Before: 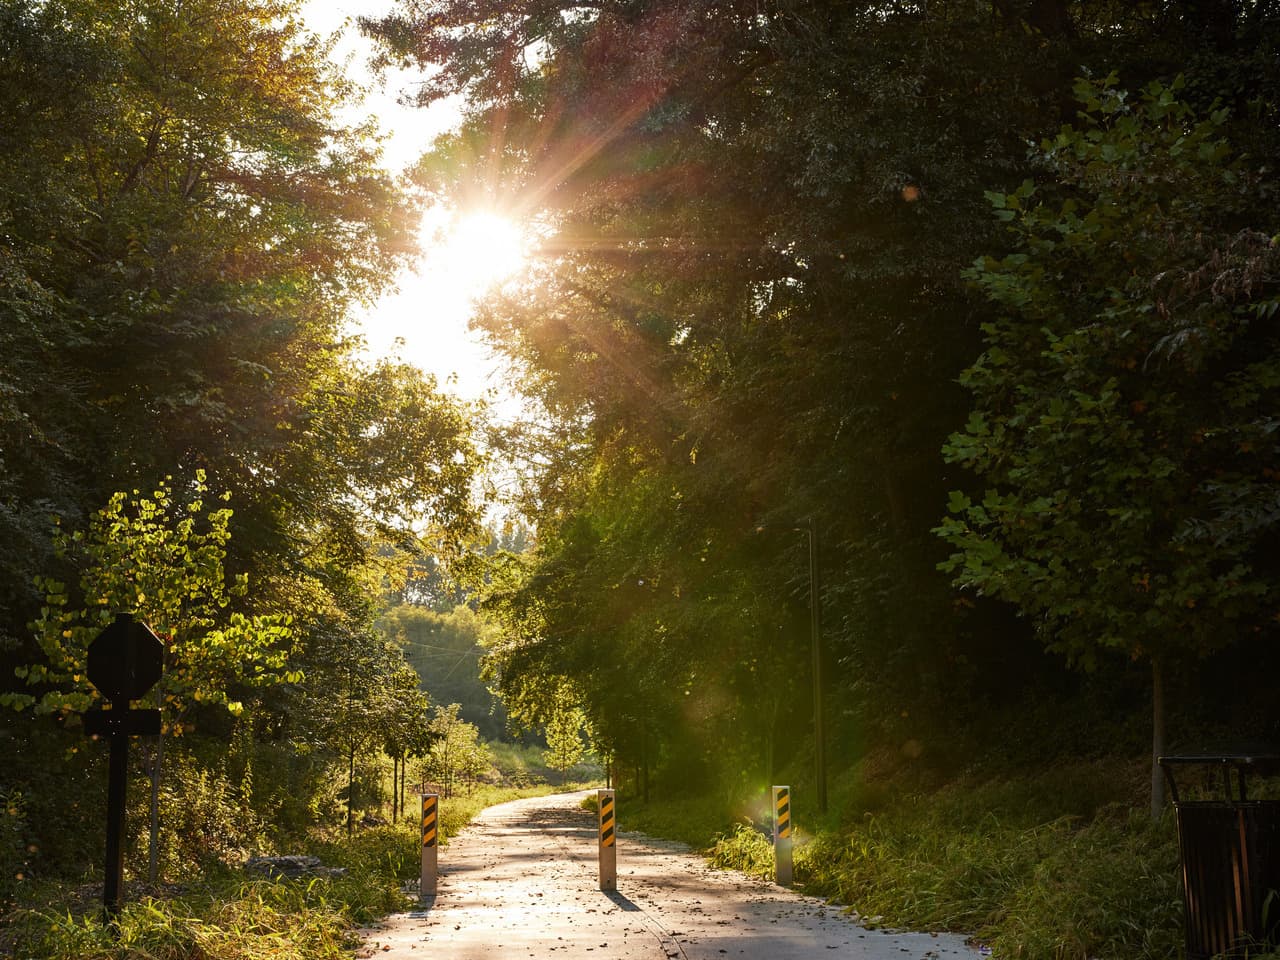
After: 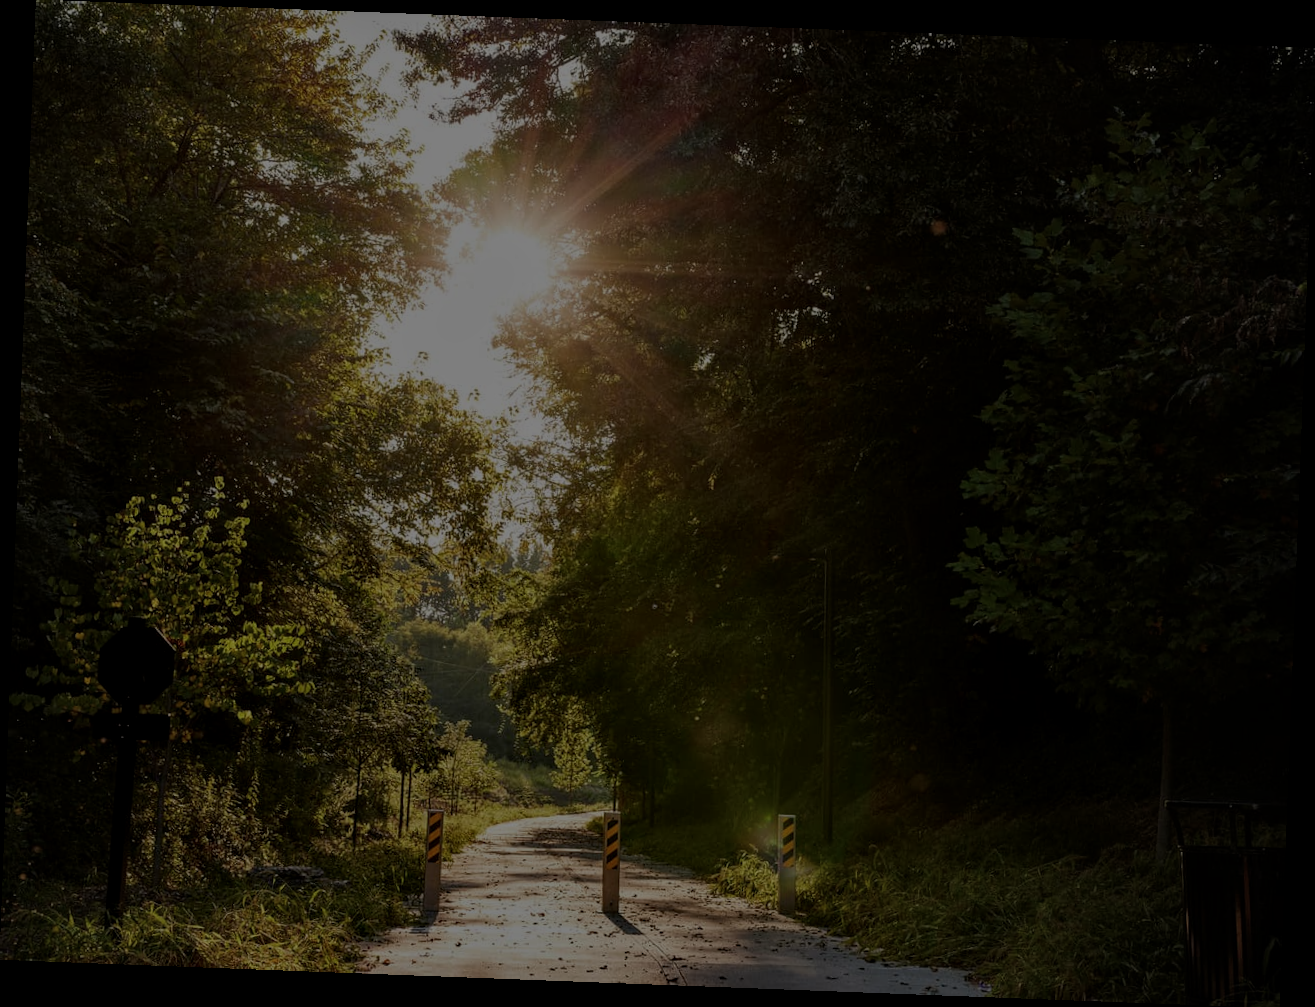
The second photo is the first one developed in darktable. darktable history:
rotate and perspective: rotation 2.17°, automatic cropping off
local contrast: on, module defaults
tone equalizer: on, module defaults
exposure: exposure -2.446 EV, compensate highlight preservation false
